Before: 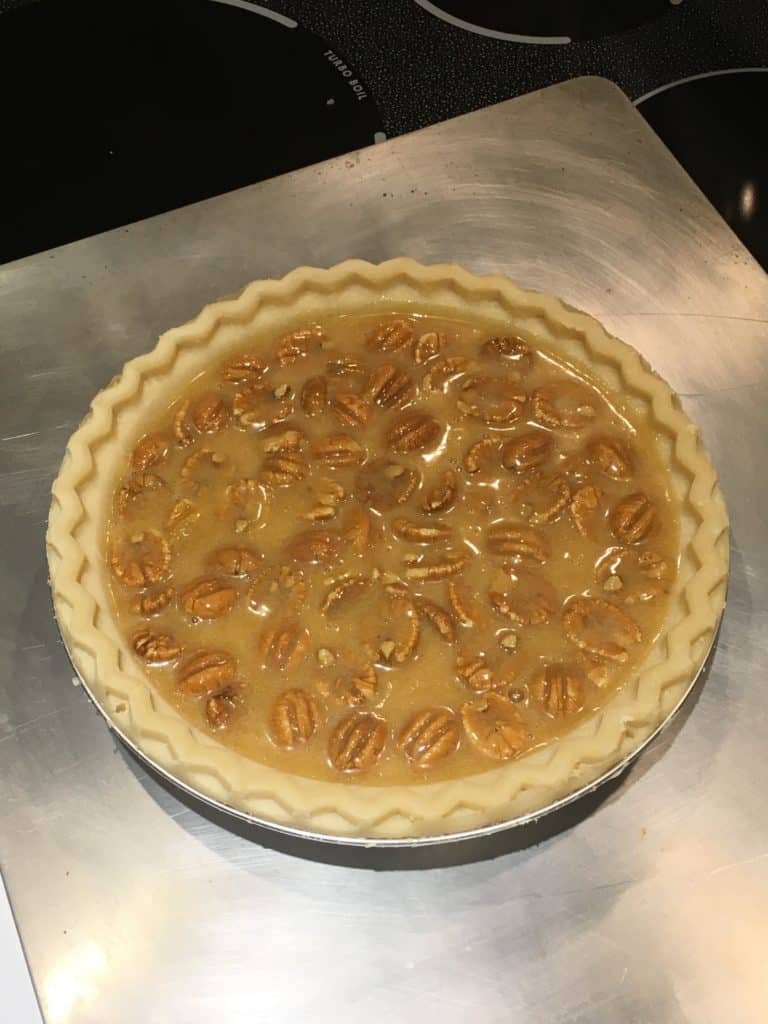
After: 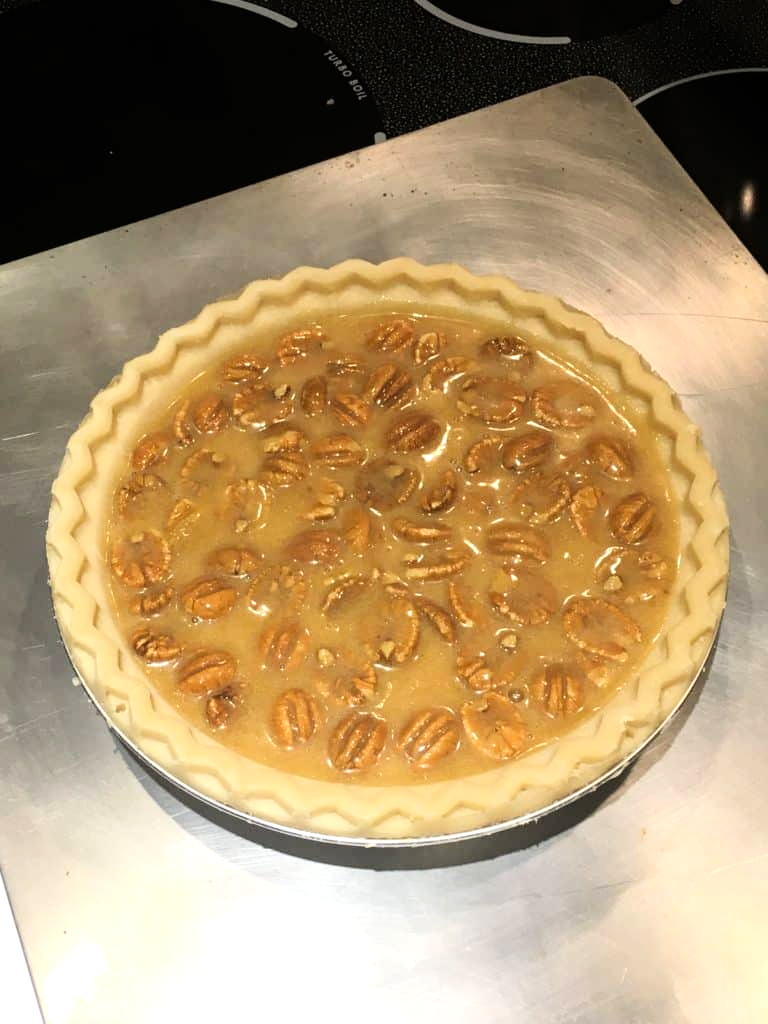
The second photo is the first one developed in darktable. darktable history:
tone curve: curves: ch0 [(0.021, 0) (0.104, 0.052) (0.496, 0.526) (0.737, 0.783) (1, 1)], color space Lab, linked channels, preserve colors none
exposure: exposure 0.375 EV, compensate highlight preservation false
